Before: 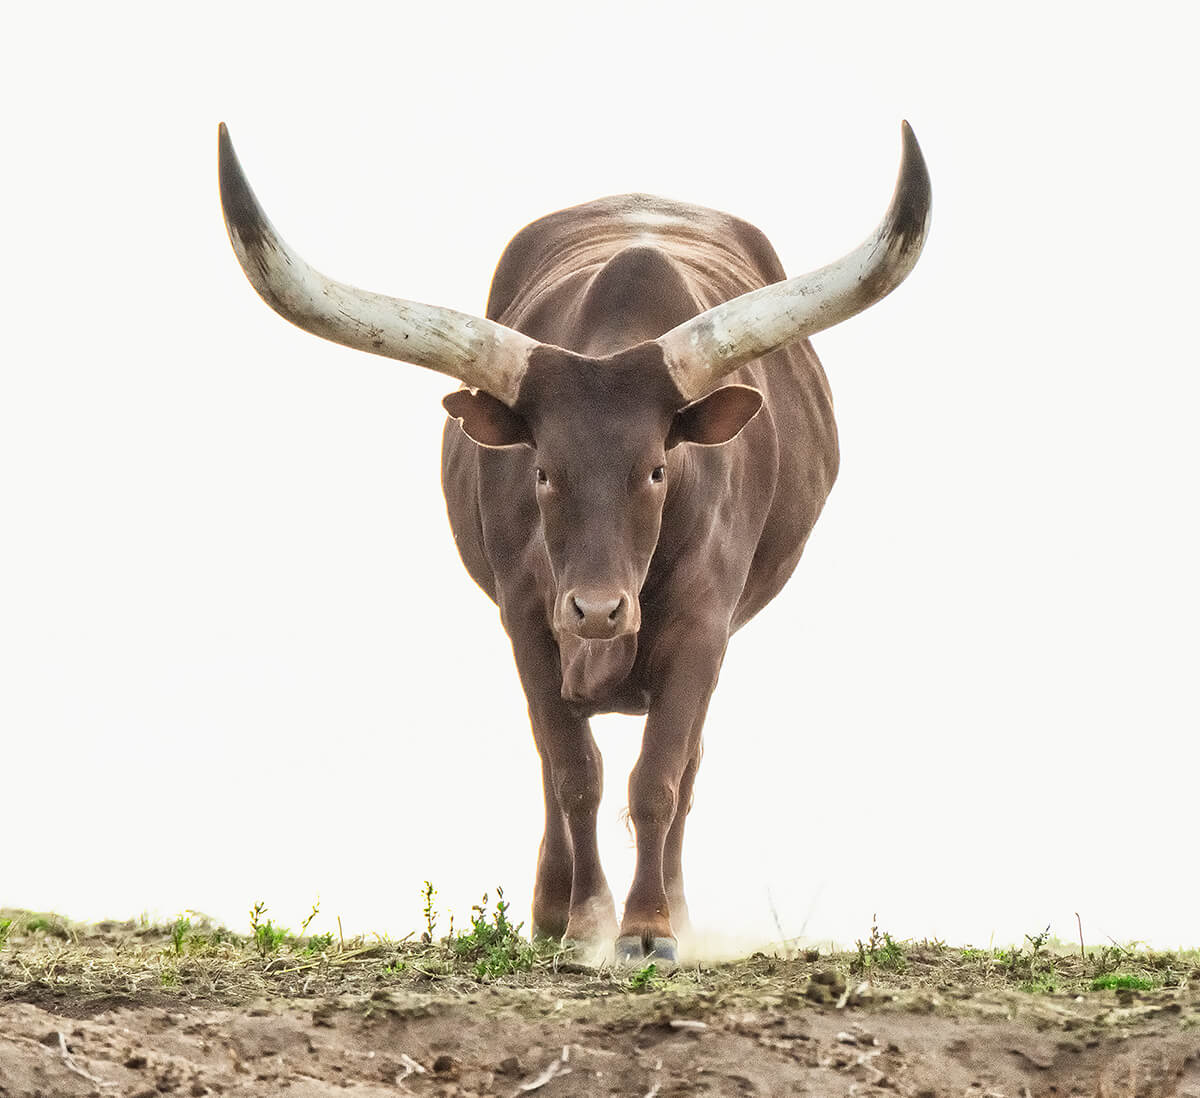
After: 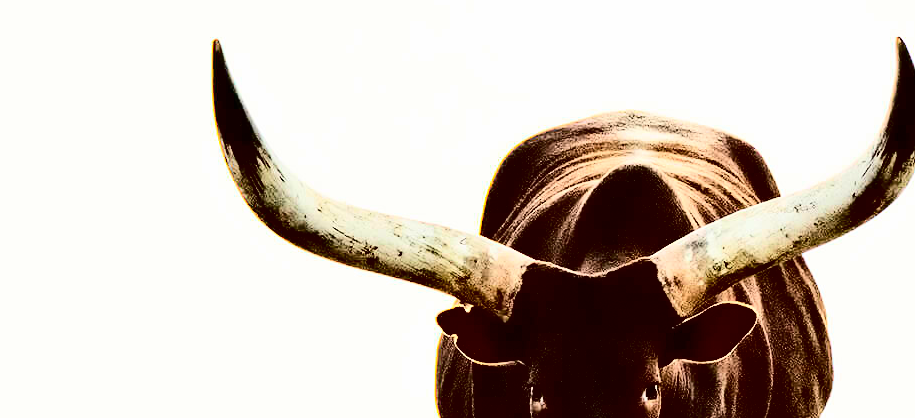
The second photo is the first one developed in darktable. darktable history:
contrast brightness saturation: contrast 0.77, brightness -1, saturation 1
crop: left 0.579%, top 7.627%, right 23.167%, bottom 54.275%
